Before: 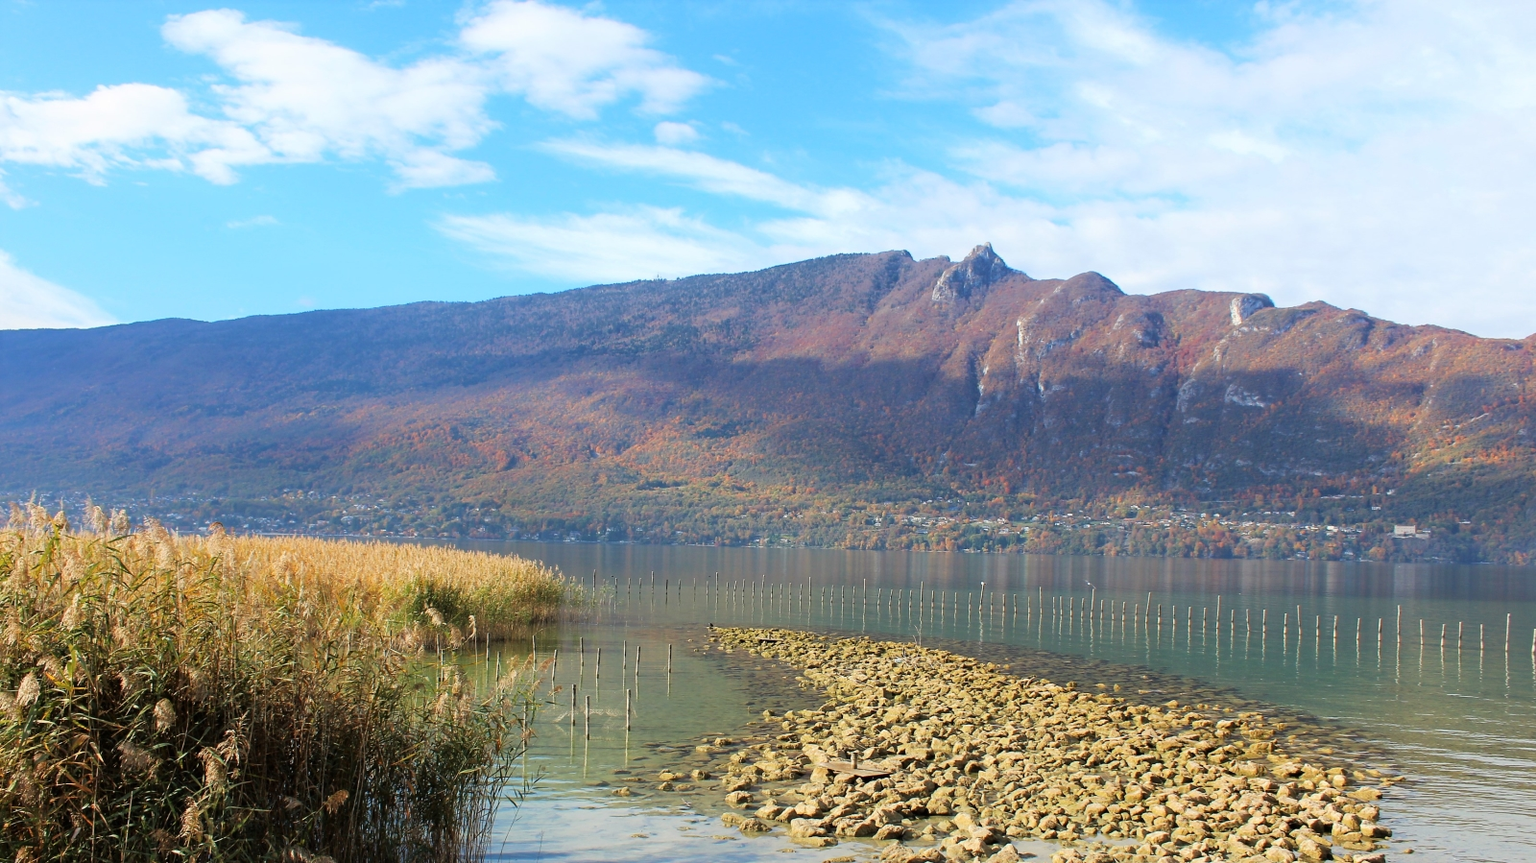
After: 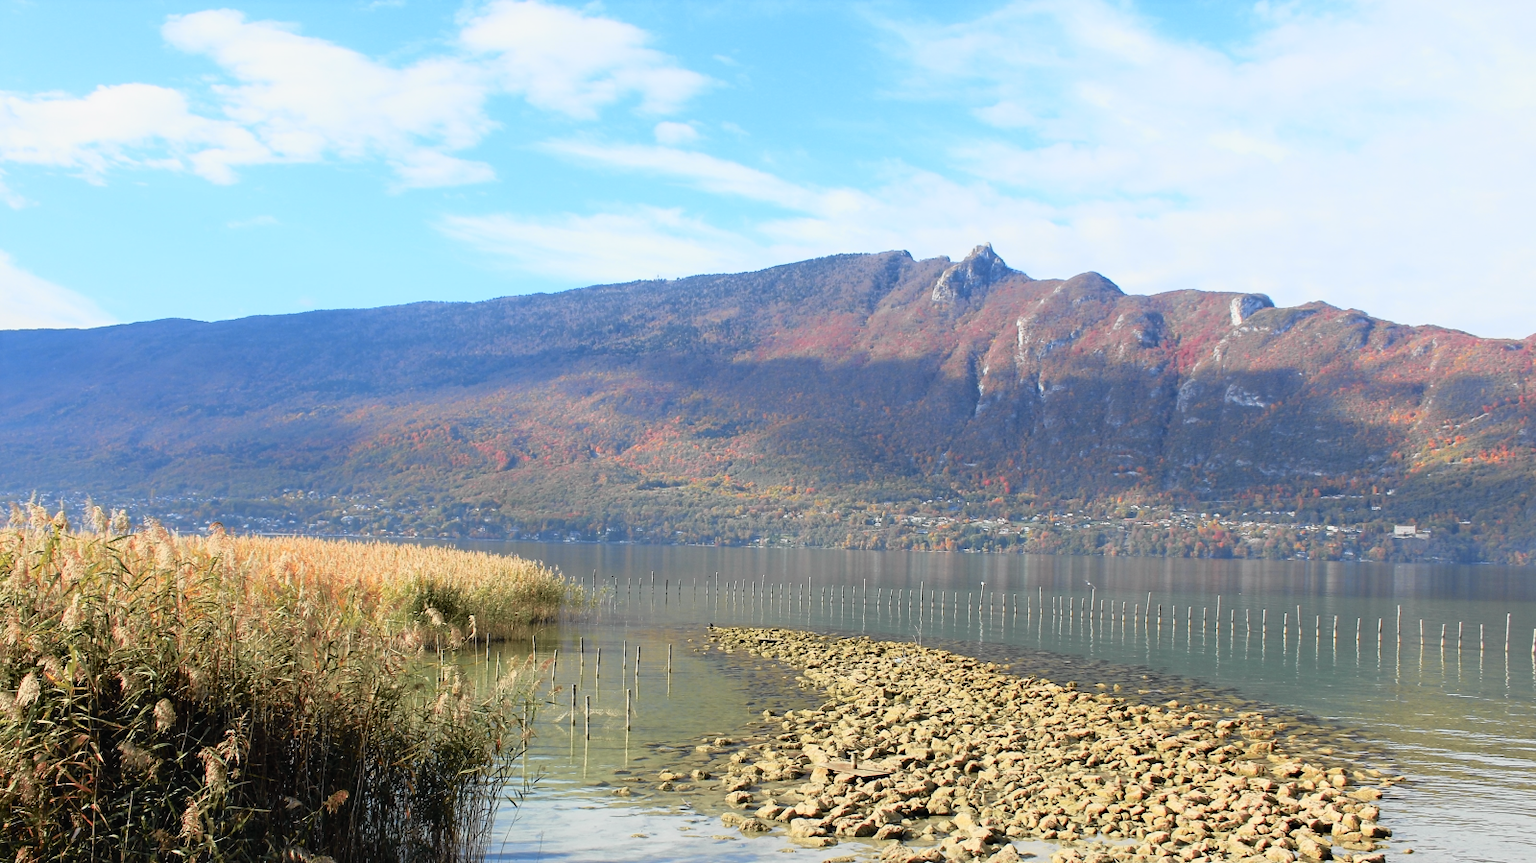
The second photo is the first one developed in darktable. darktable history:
tone curve: curves: ch0 [(0, 0.009) (0.105, 0.08) (0.195, 0.18) (0.283, 0.316) (0.384, 0.434) (0.485, 0.531) (0.638, 0.69) (0.81, 0.872) (1, 0.977)]; ch1 [(0, 0) (0.161, 0.092) (0.35, 0.33) (0.379, 0.401) (0.456, 0.469) (0.502, 0.5) (0.525, 0.518) (0.586, 0.617) (0.635, 0.655) (1, 1)]; ch2 [(0, 0) (0.371, 0.362) (0.437, 0.437) (0.48, 0.49) (0.53, 0.515) (0.56, 0.571) (0.622, 0.606) (1, 1)], color space Lab, independent channels, preserve colors none
